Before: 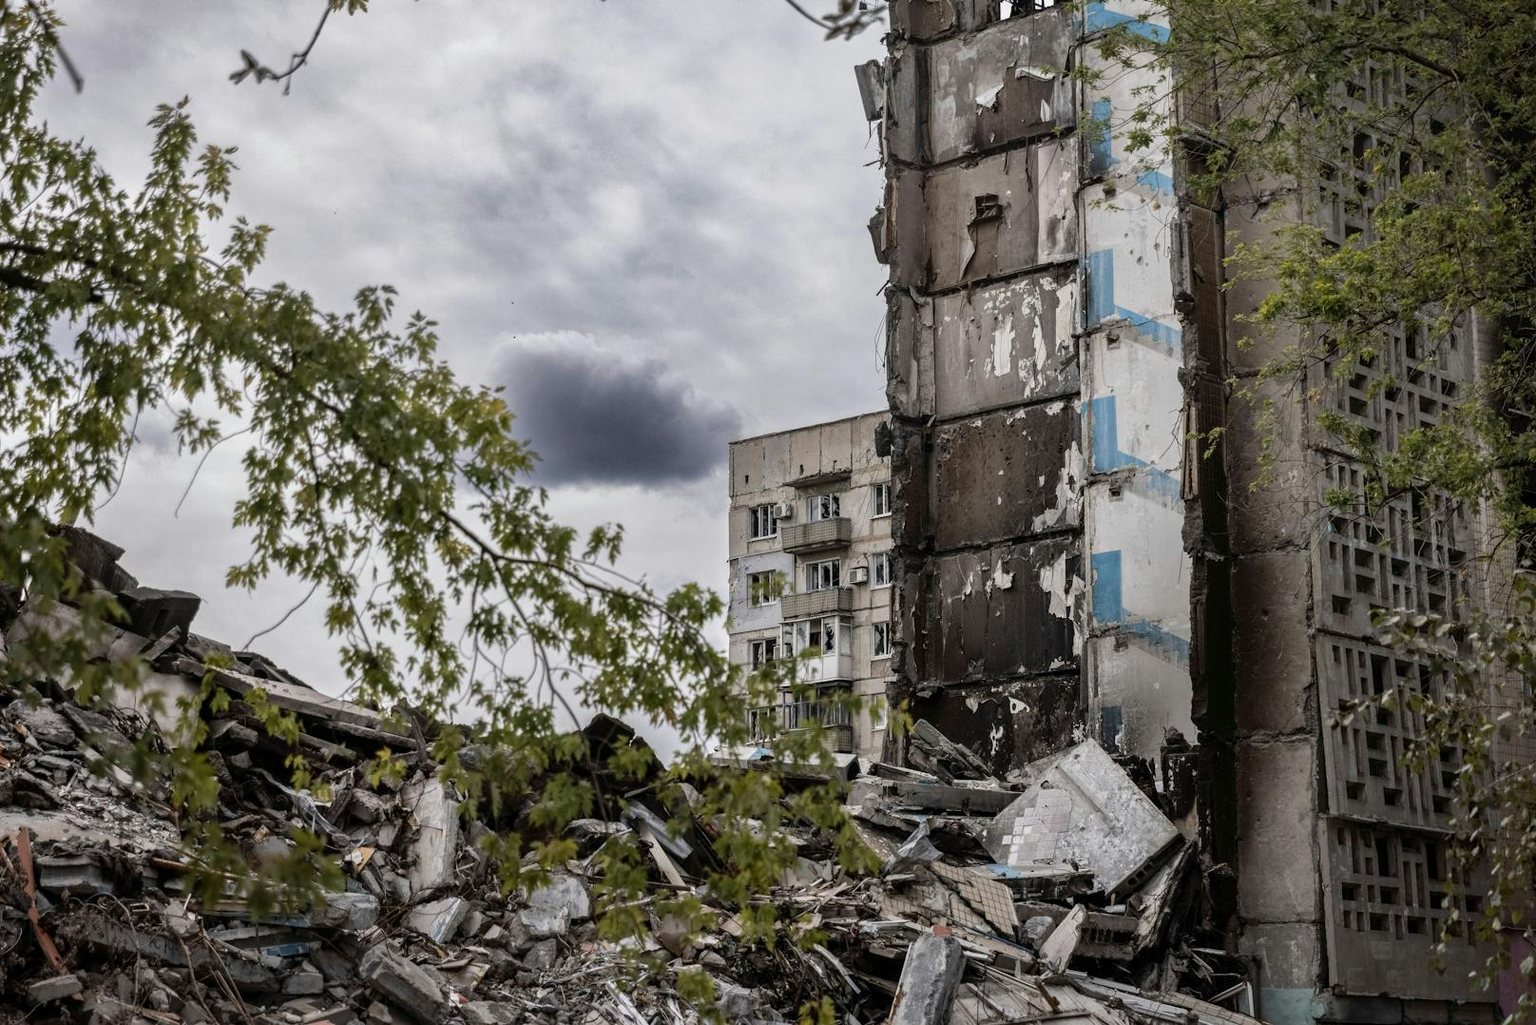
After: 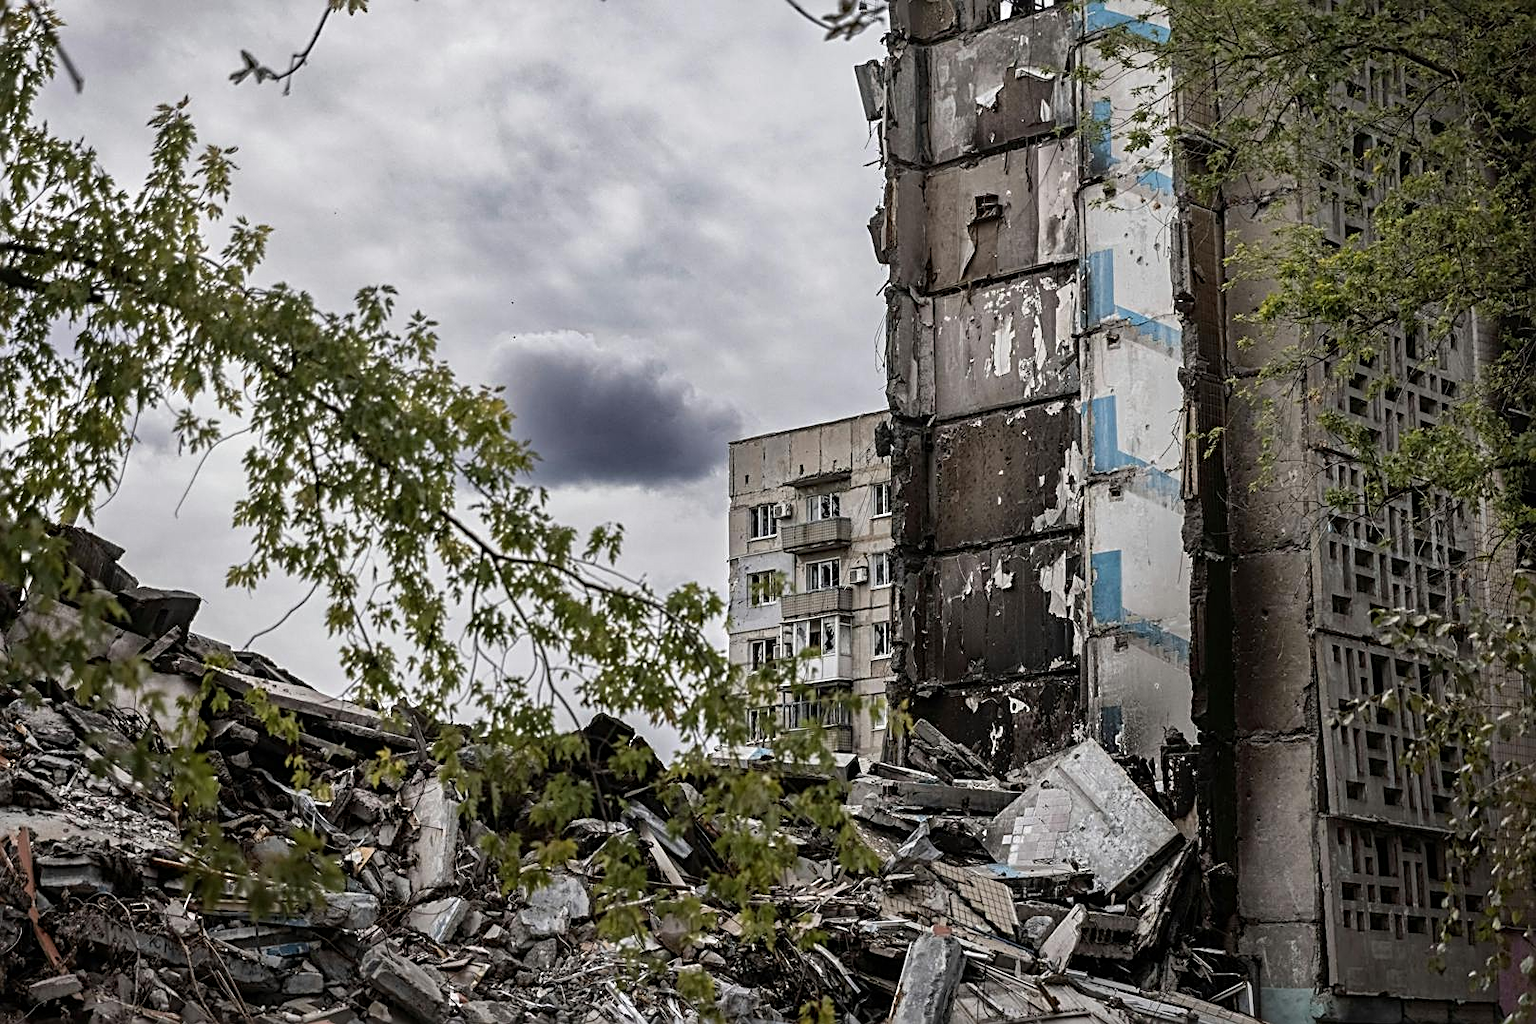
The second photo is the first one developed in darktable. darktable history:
sharpen: radius 2.608, amount 0.687
tone equalizer: on, module defaults
